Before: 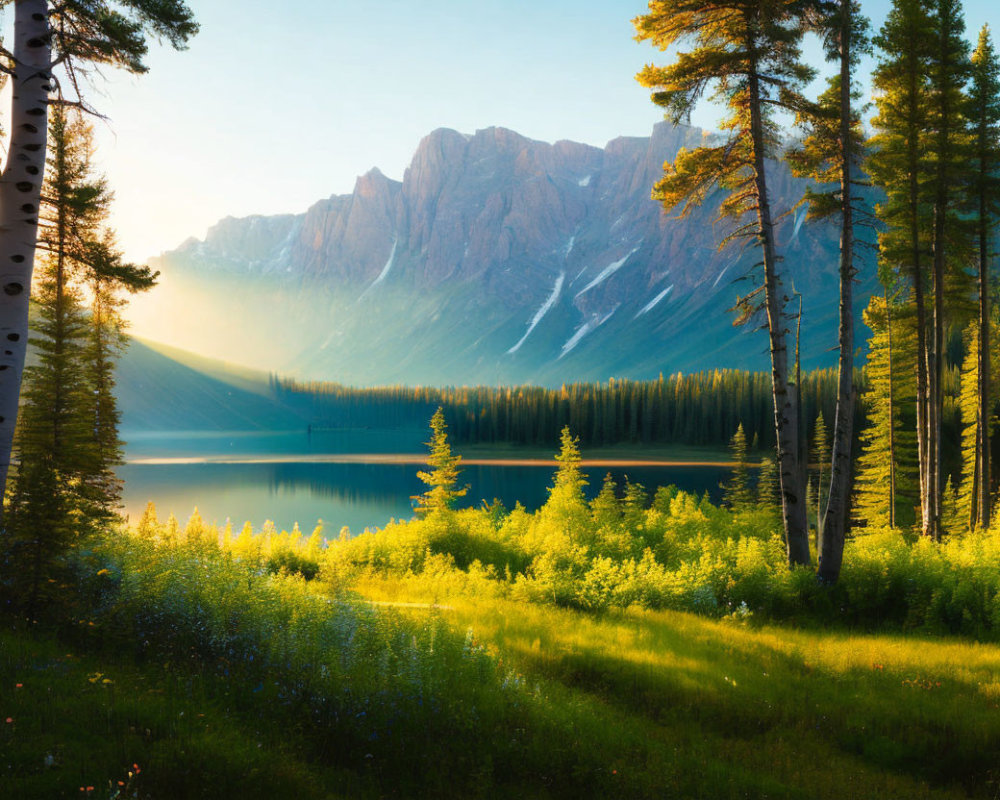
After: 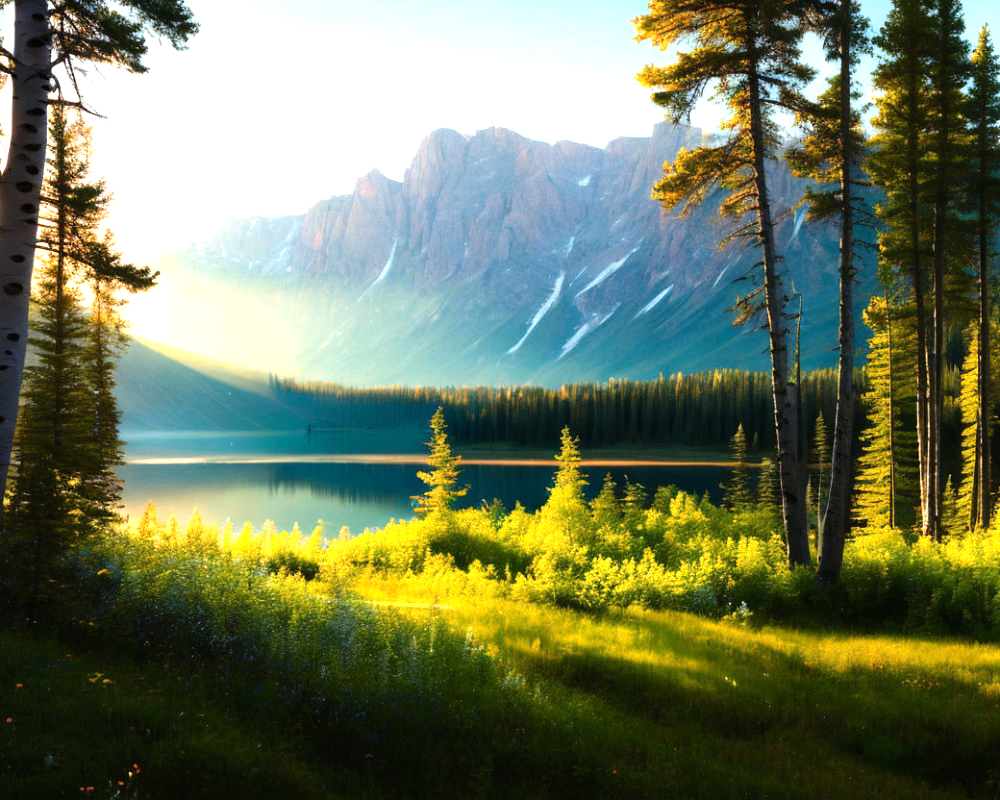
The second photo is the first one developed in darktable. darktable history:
tone equalizer: -8 EV -0.757 EV, -7 EV -0.709 EV, -6 EV -0.626 EV, -5 EV -0.382 EV, -3 EV 0.383 EV, -2 EV 0.6 EV, -1 EV 0.679 EV, +0 EV 0.751 EV, edges refinement/feathering 500, mask exposure compensation -1.57 EV, preserve details no
